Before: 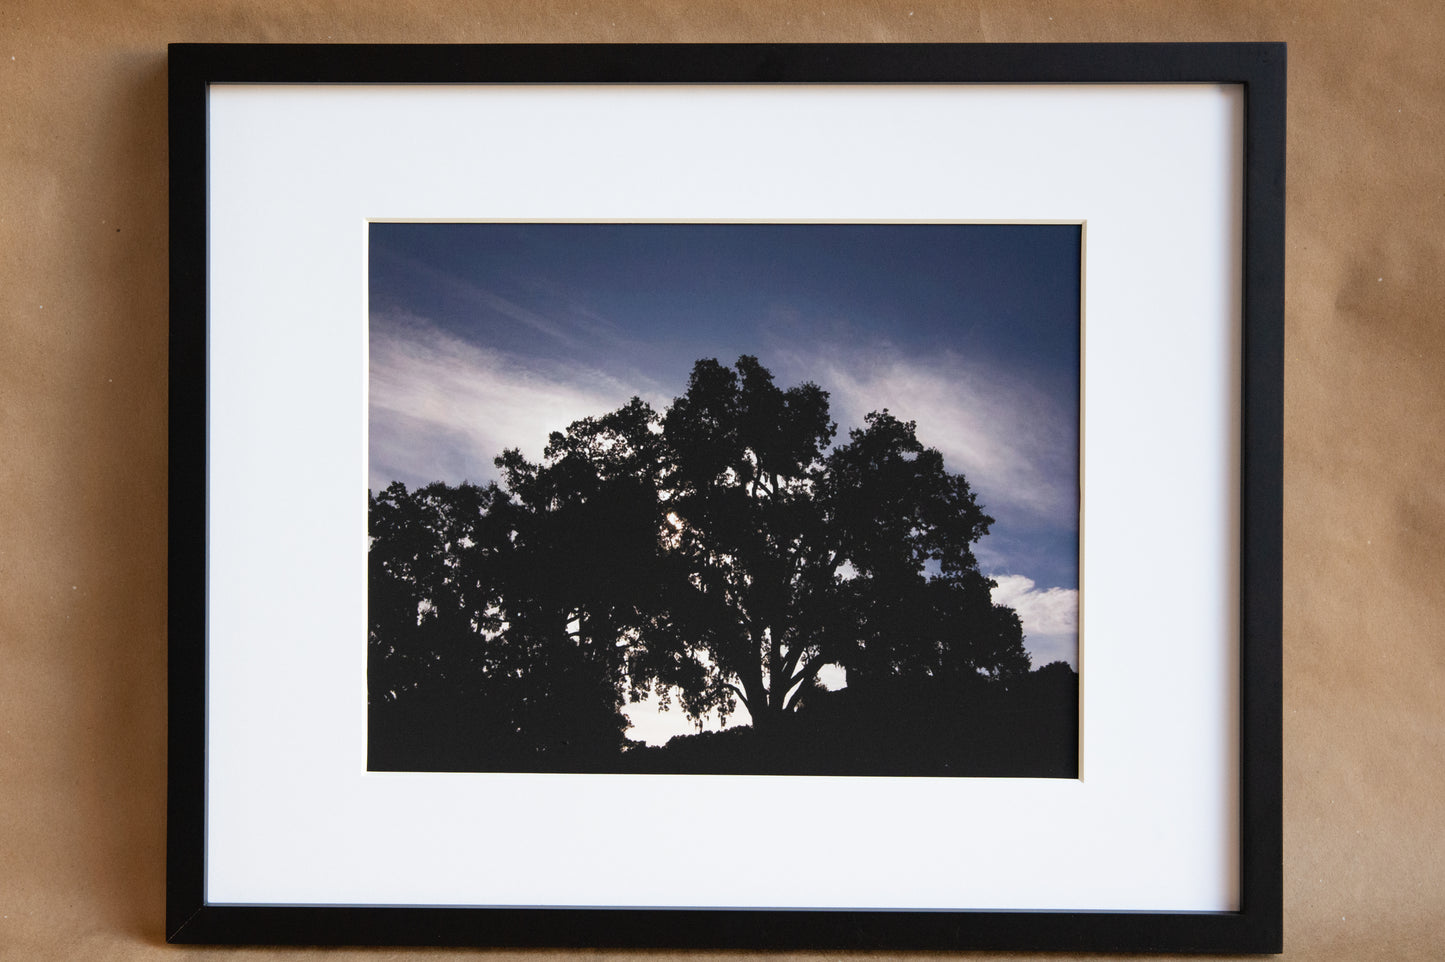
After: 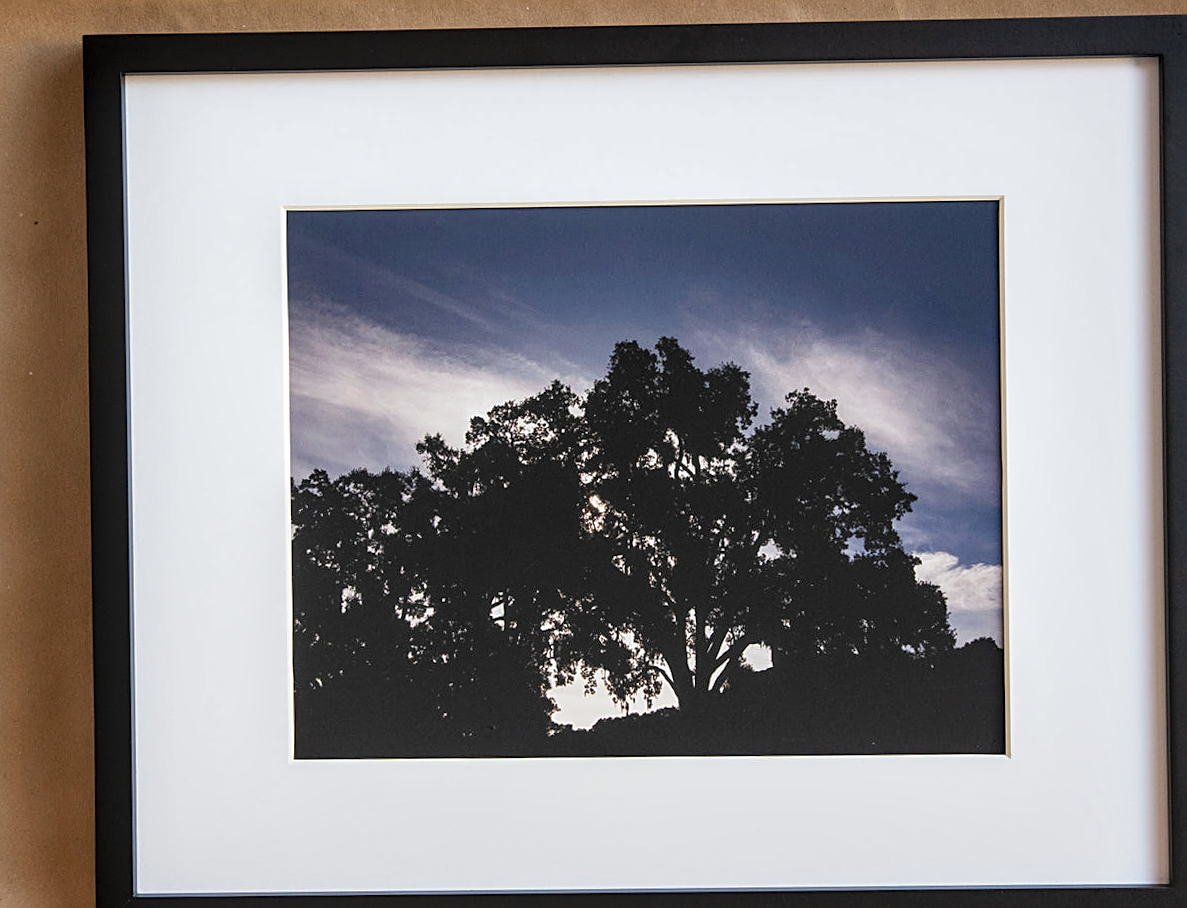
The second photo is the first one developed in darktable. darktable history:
crop and rotate: angle 1°, left 4.281%, top 0.642%, right 11.383%, bottom 2.486%
local contrast: detail 130%
sharpen: on, module defaults
white balance: emerald 1
